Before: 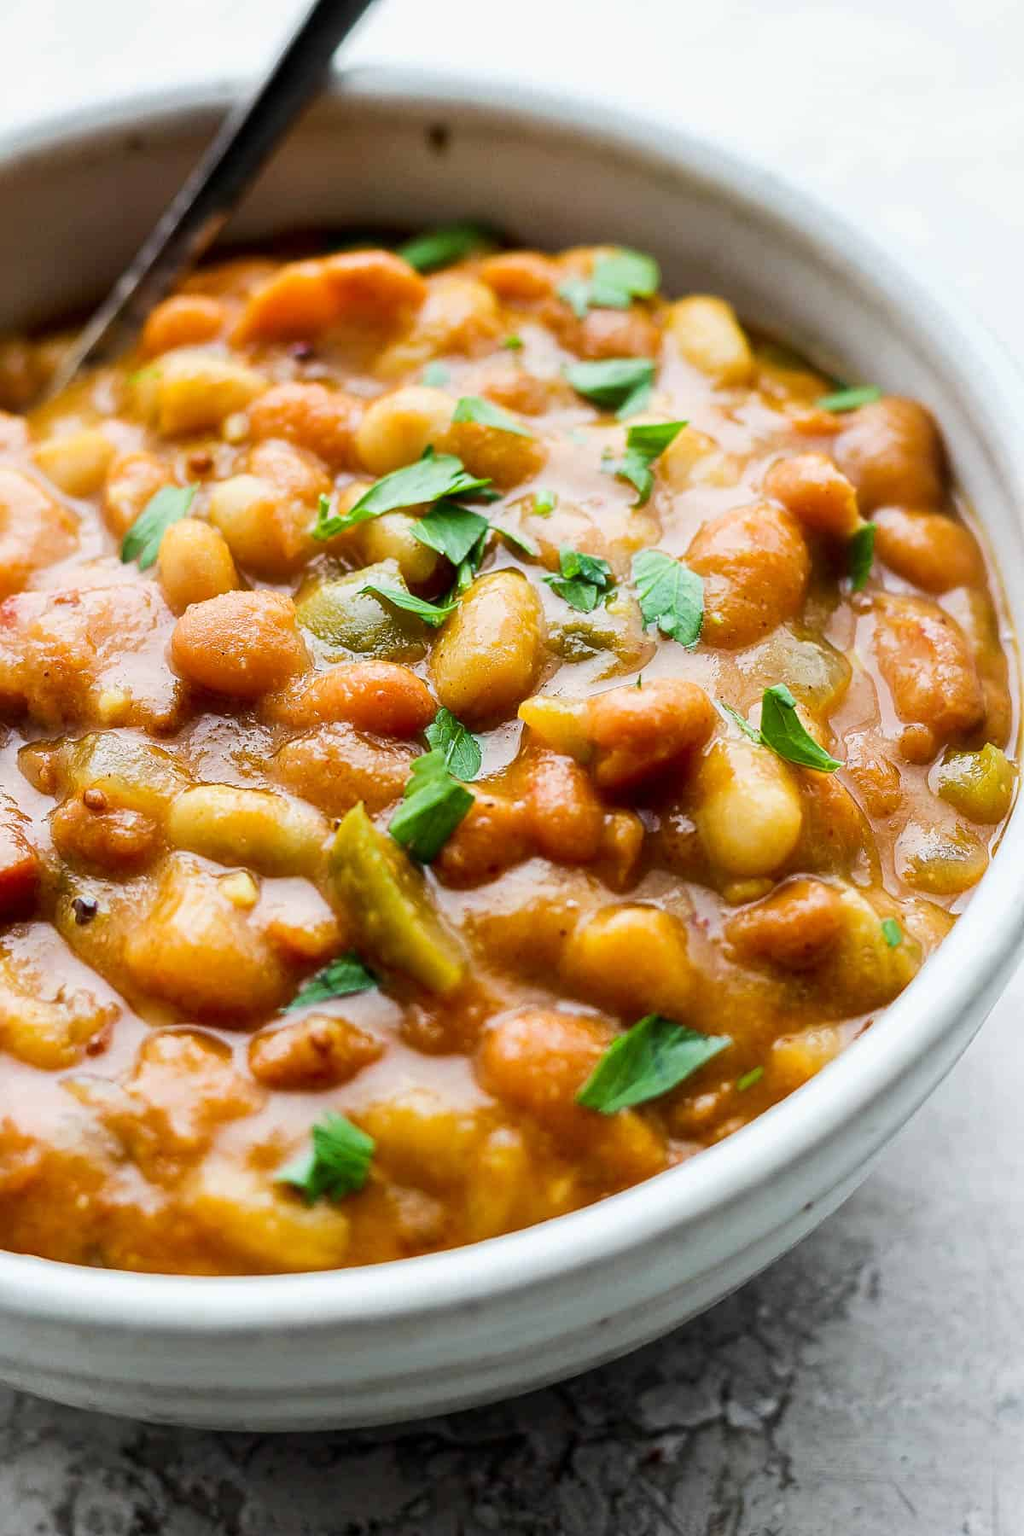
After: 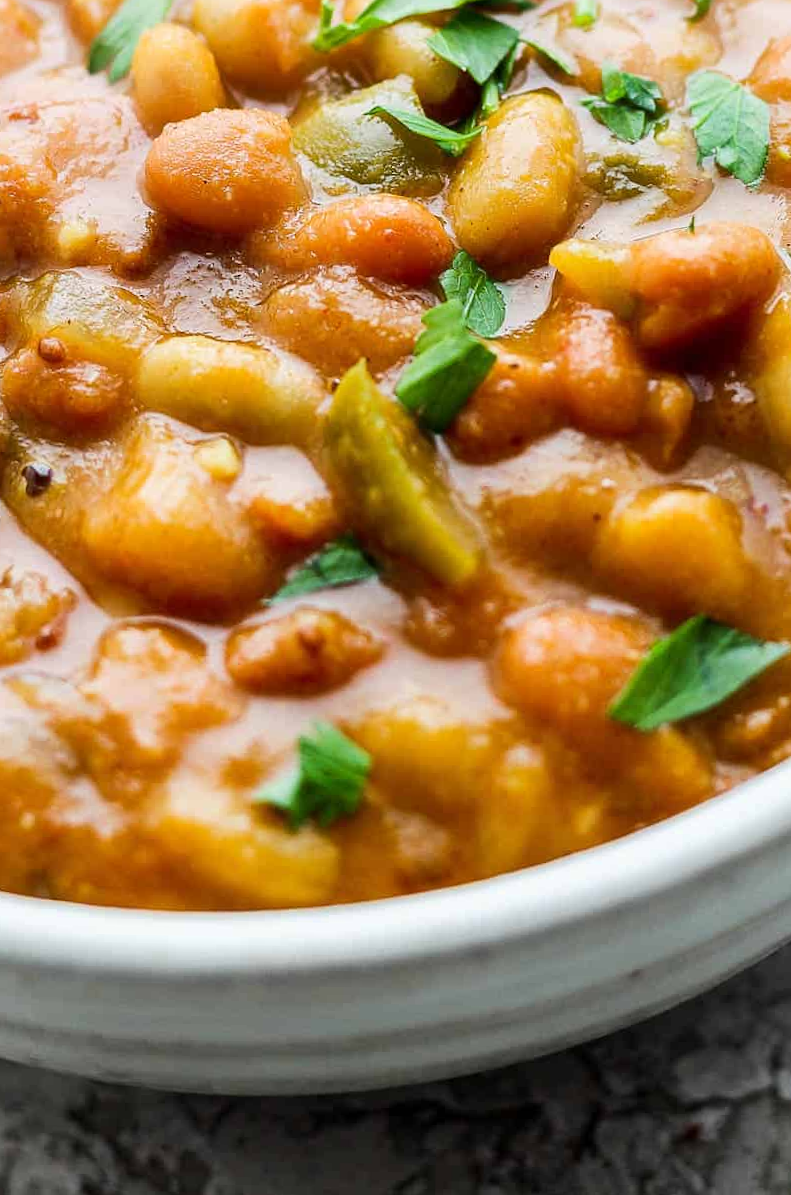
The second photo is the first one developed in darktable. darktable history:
crop and rotate: angle -1.17°, left 3.577%, top 31.566%, right 28.422%
